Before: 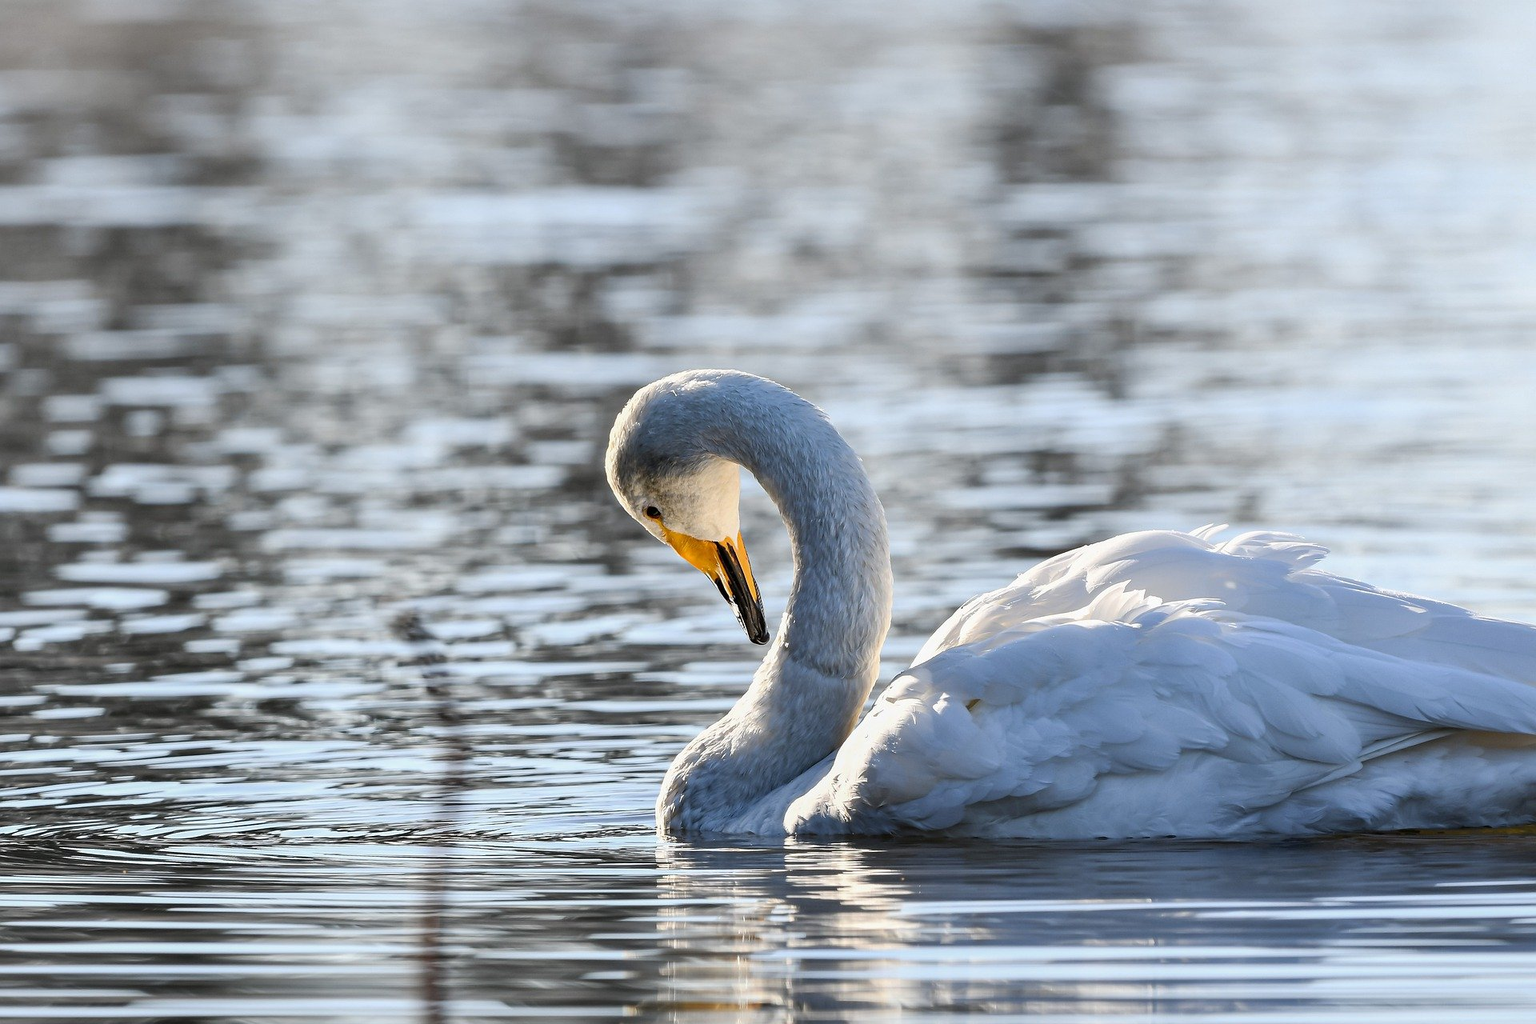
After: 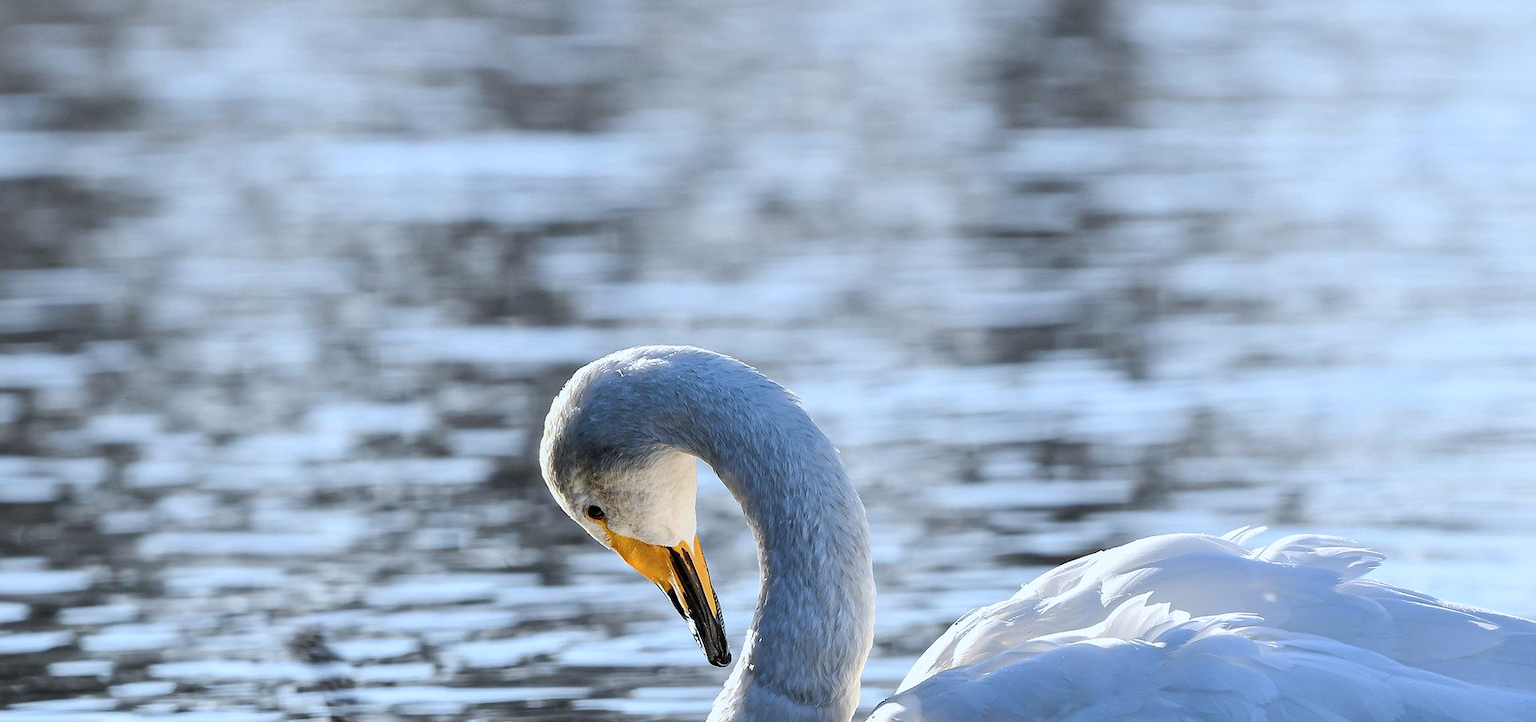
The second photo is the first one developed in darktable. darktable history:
crop and rotate: left 9.345%, top 7.22%, right 4.982%, bottom 32.331%
color calibration: x 0.367, y 0.376, temperature 4372.25 K
